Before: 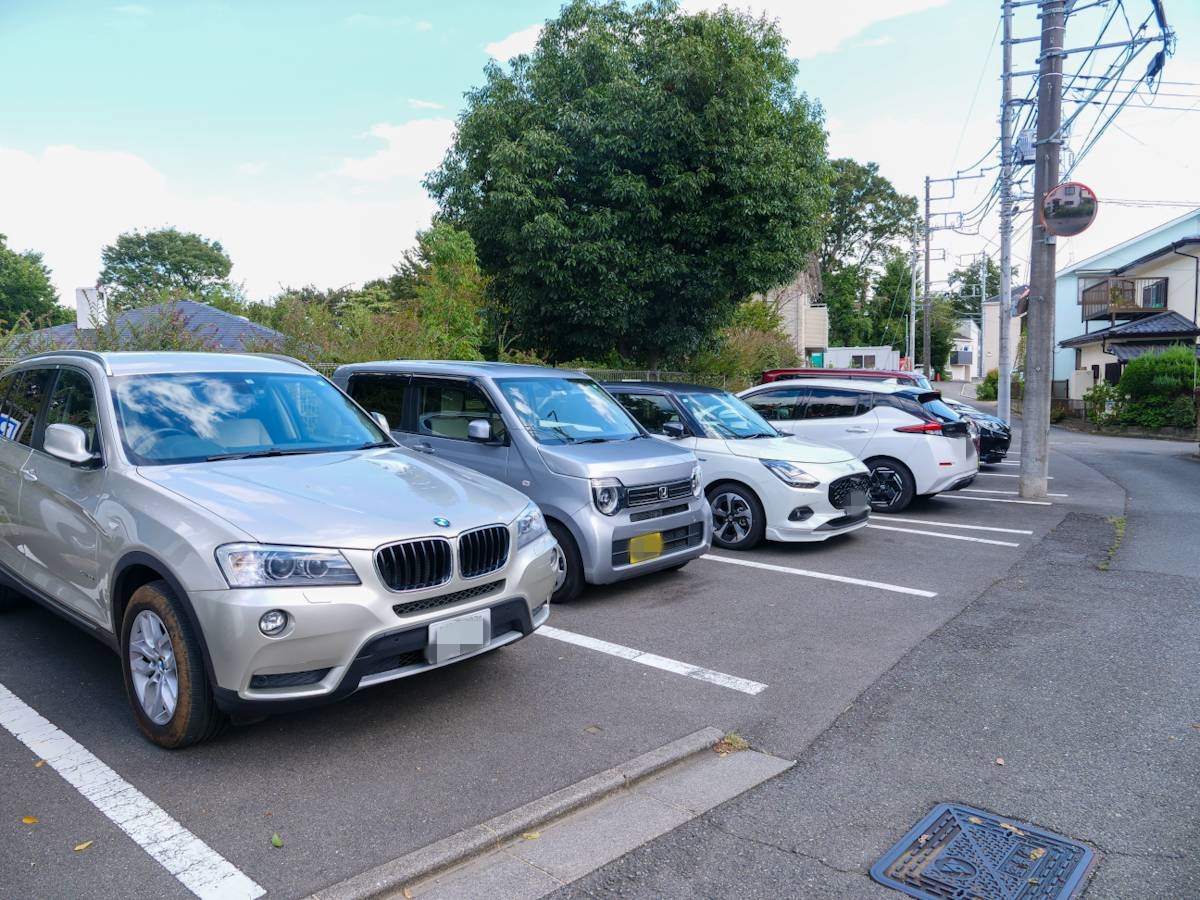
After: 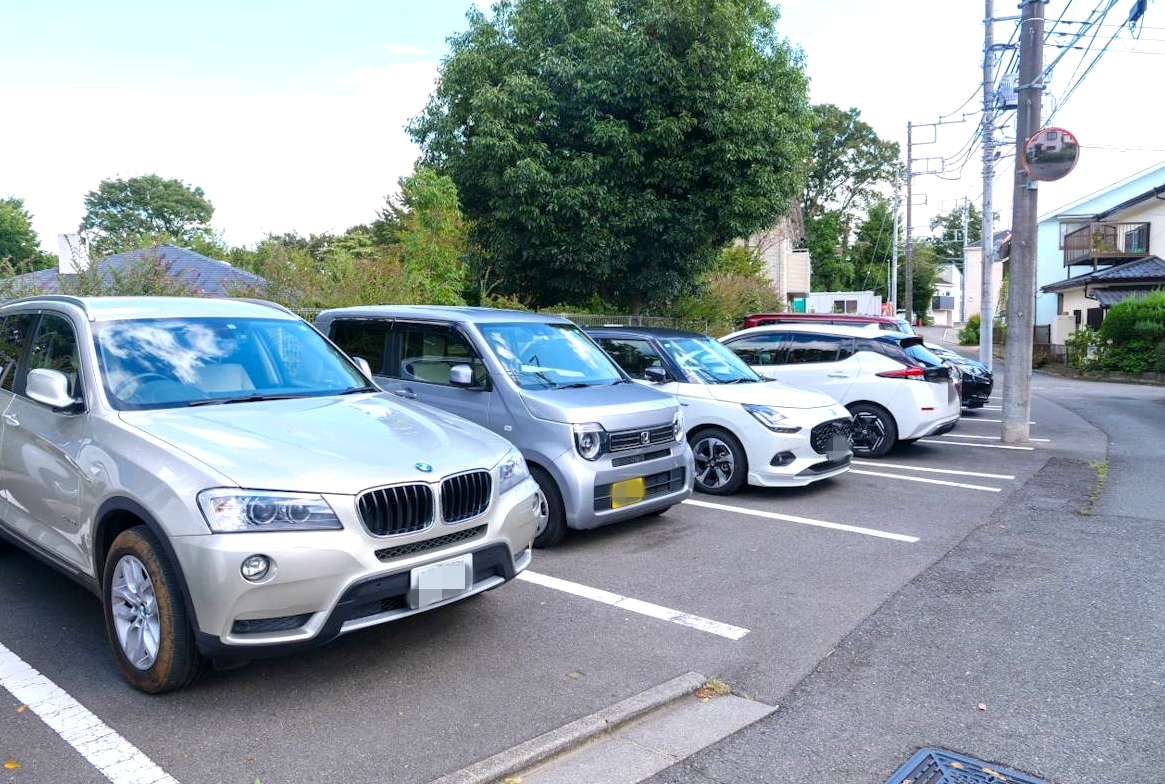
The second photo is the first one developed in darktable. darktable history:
exposure: black level correction 0.001, exposure 0.5 EV, compensate exposure bias true, compensate highlight preservation false
crop: left 1.507%, top 6.147%, right 1.379%, bottom 6.637%
